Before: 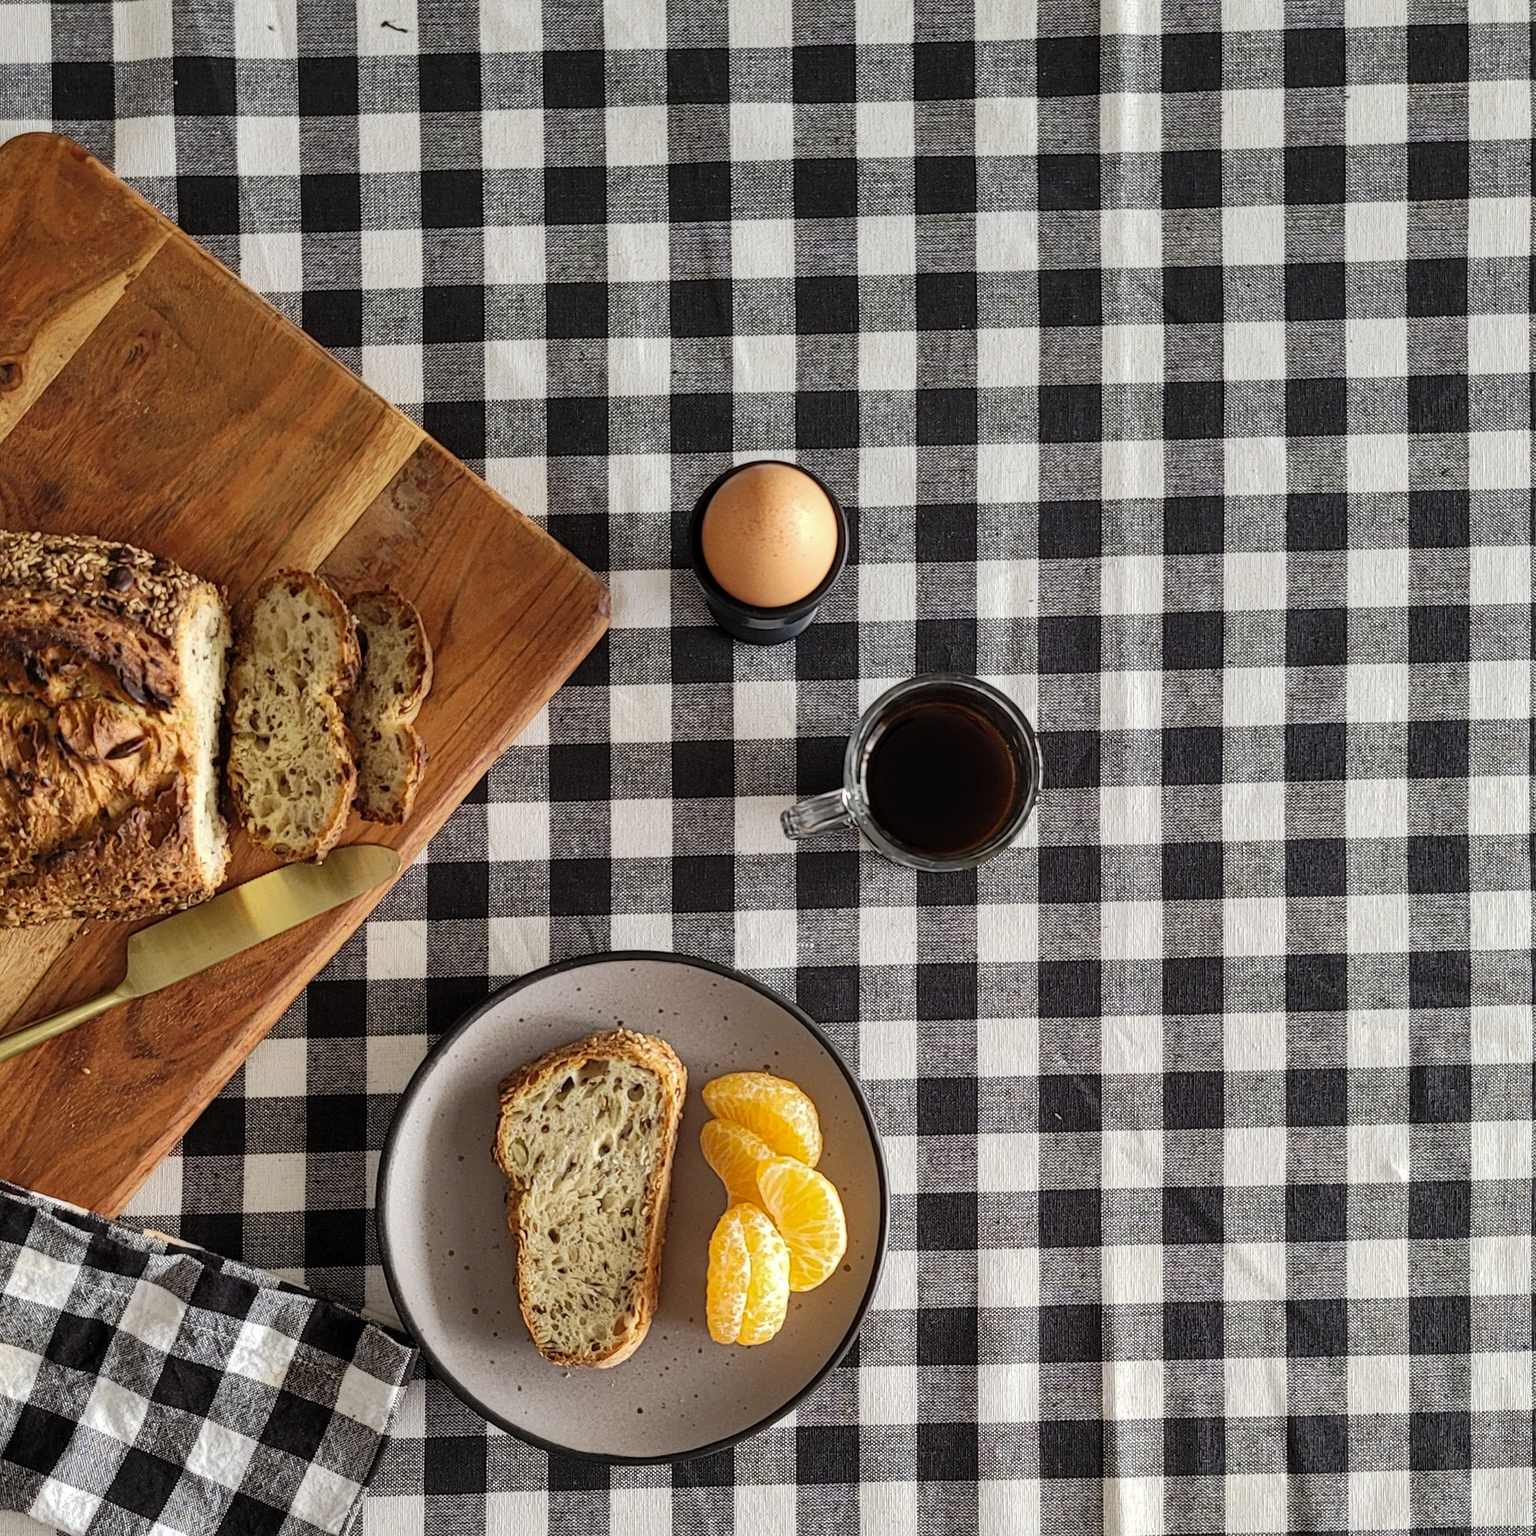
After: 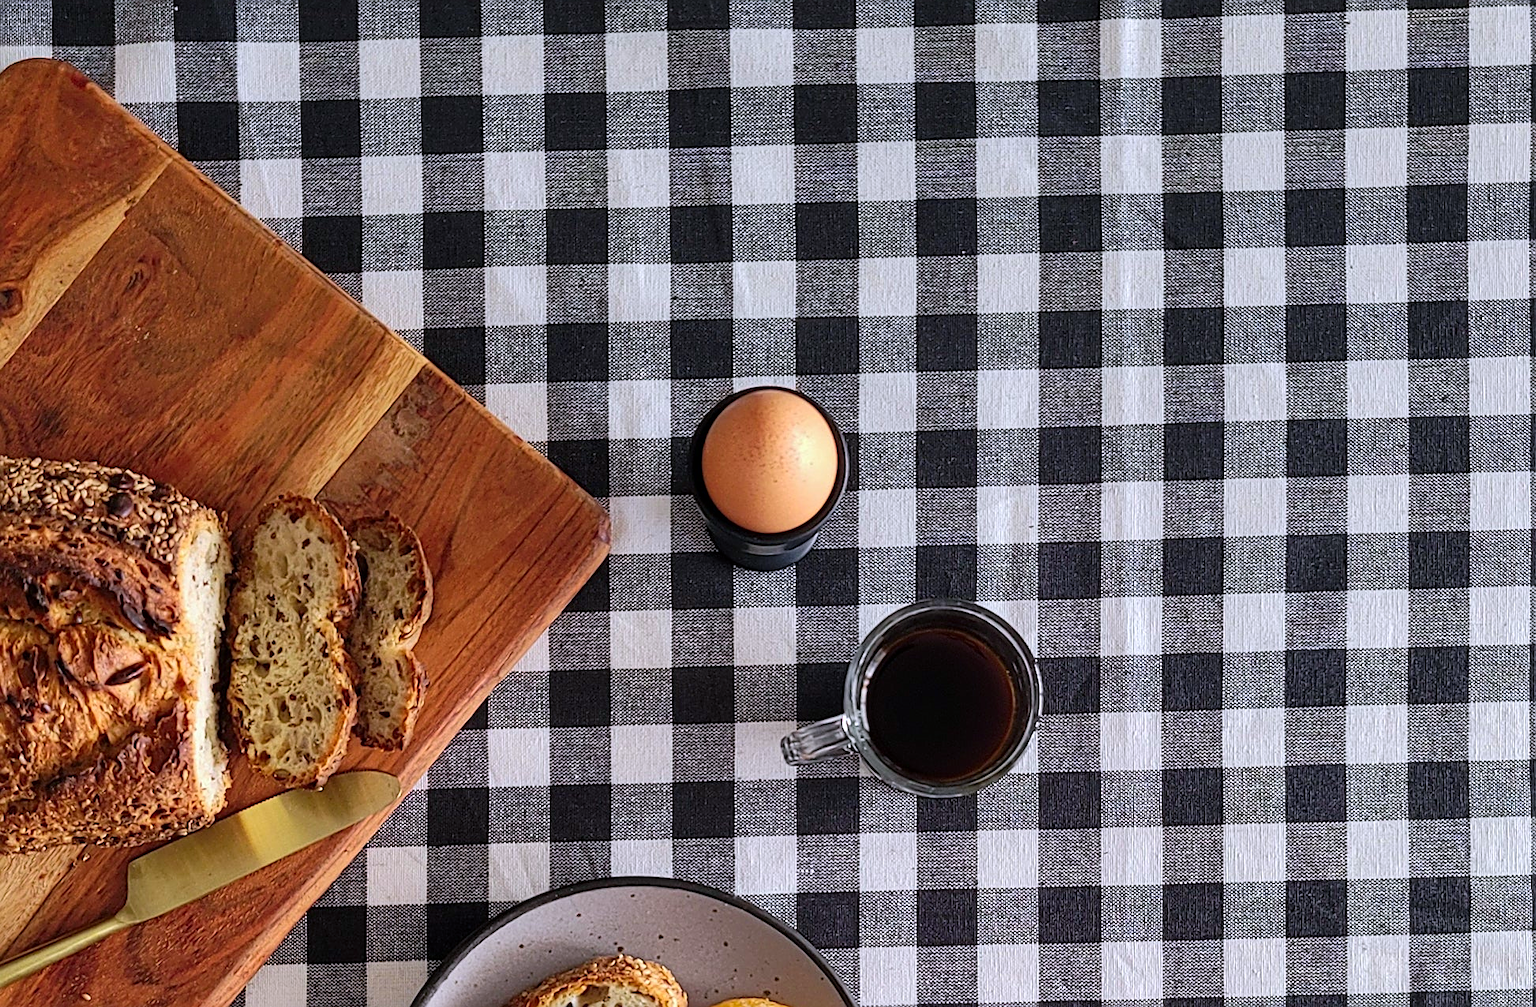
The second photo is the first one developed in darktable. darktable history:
crop and rotate: top 4.848%, bottom 29.503%
local contrast: mode bilateral grid, contrast 15, coarseness 36, detail 105%, midtone range 0.2
sharpen: on, module defaults
color calibration: output R [0.972, 0.068, -0.094, 0], output G [-0.178, 1.216, -0.086, 0], output B [0.095, -0.136, 0.98, 0], illuminant custom, x 0.371, y 0.381, temperature 4283.16 K
contrast brightness saturation: contrast 0.04, saturation 0.16
color correction: highlights a* 7.34, highlights b* 4.37
